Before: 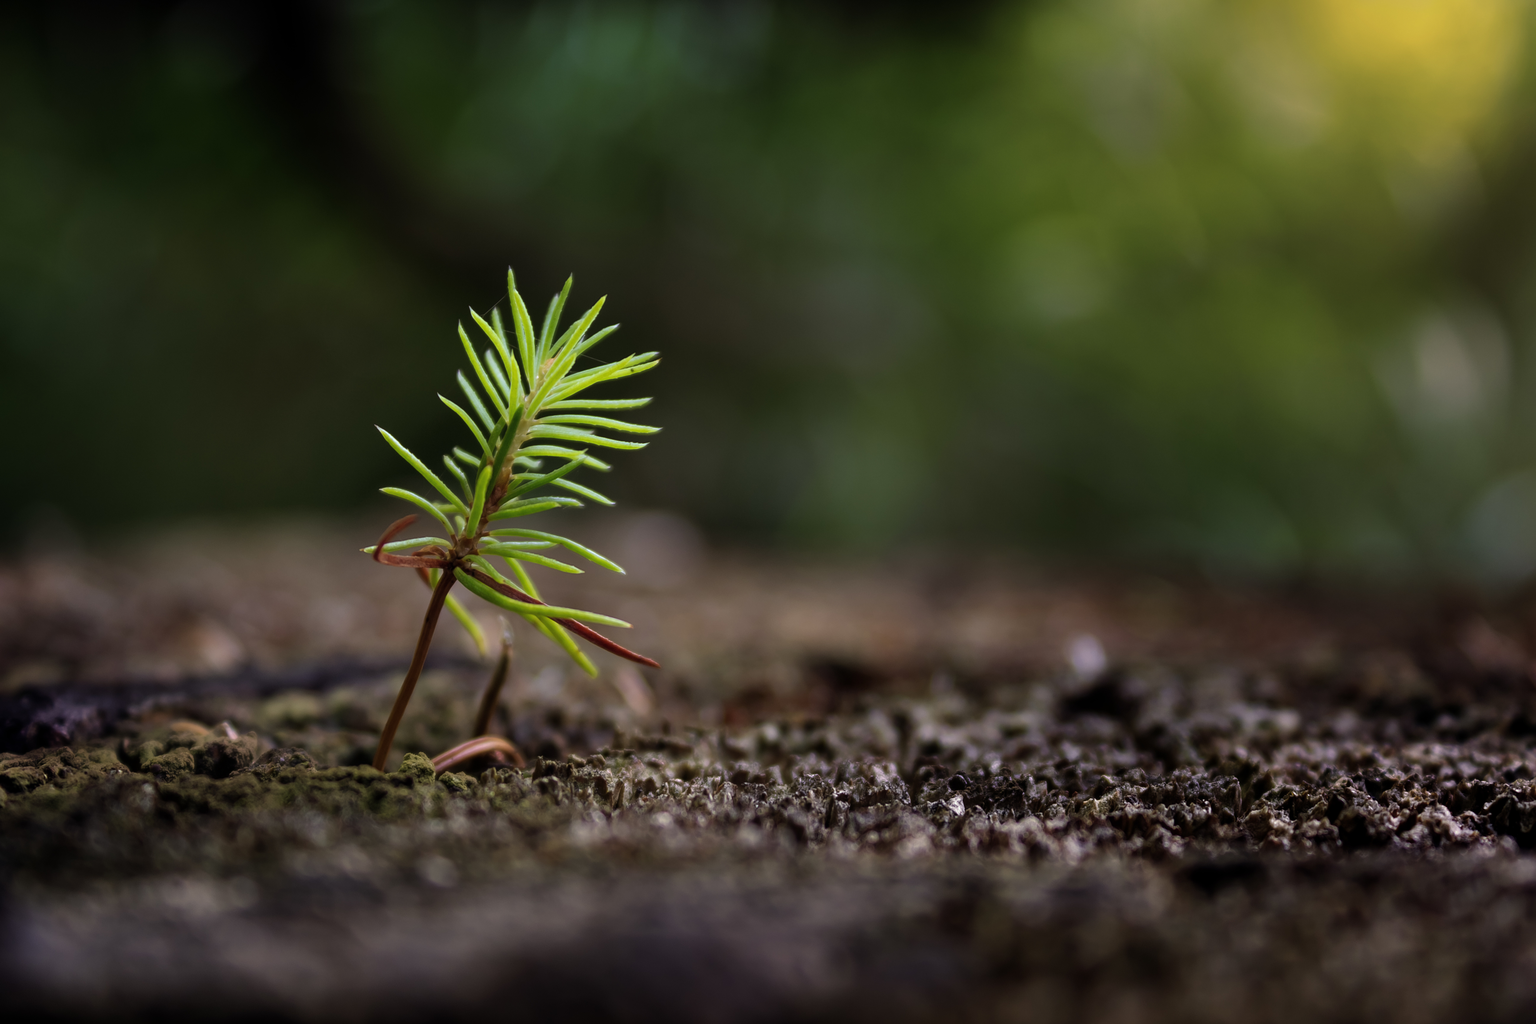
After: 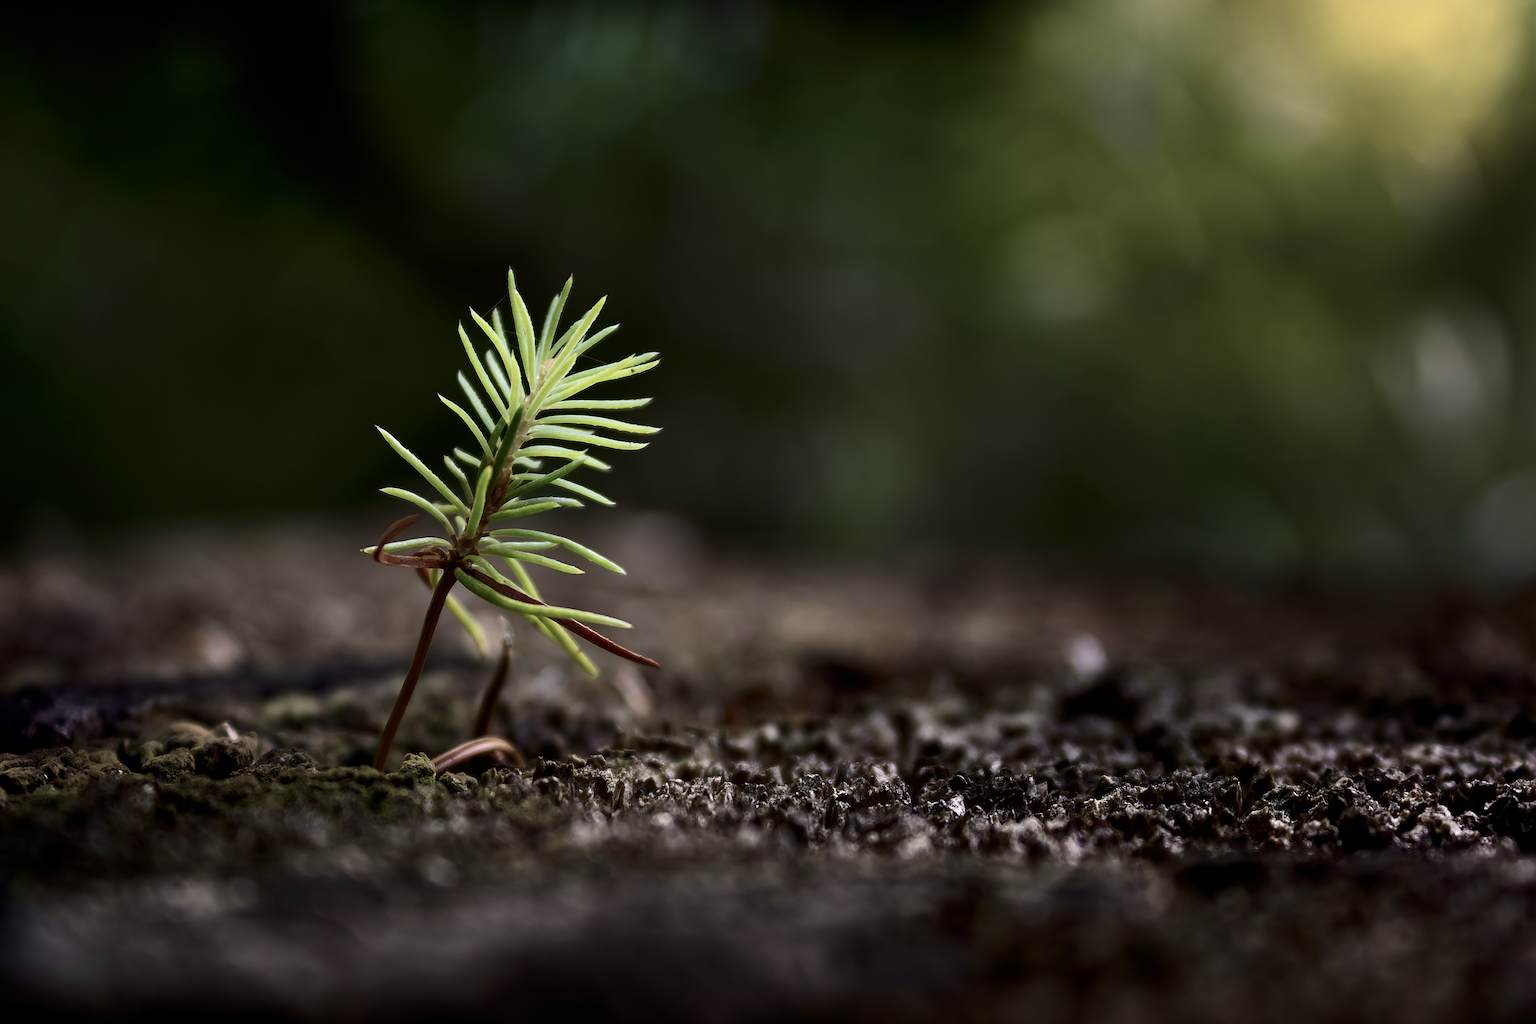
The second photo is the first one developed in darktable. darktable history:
contrast brightness saturation: contrast 0.246, saturation -0.311
sharpen: on, module defaults
exposure: black level correction 0.002, compensate highlight preservation false
